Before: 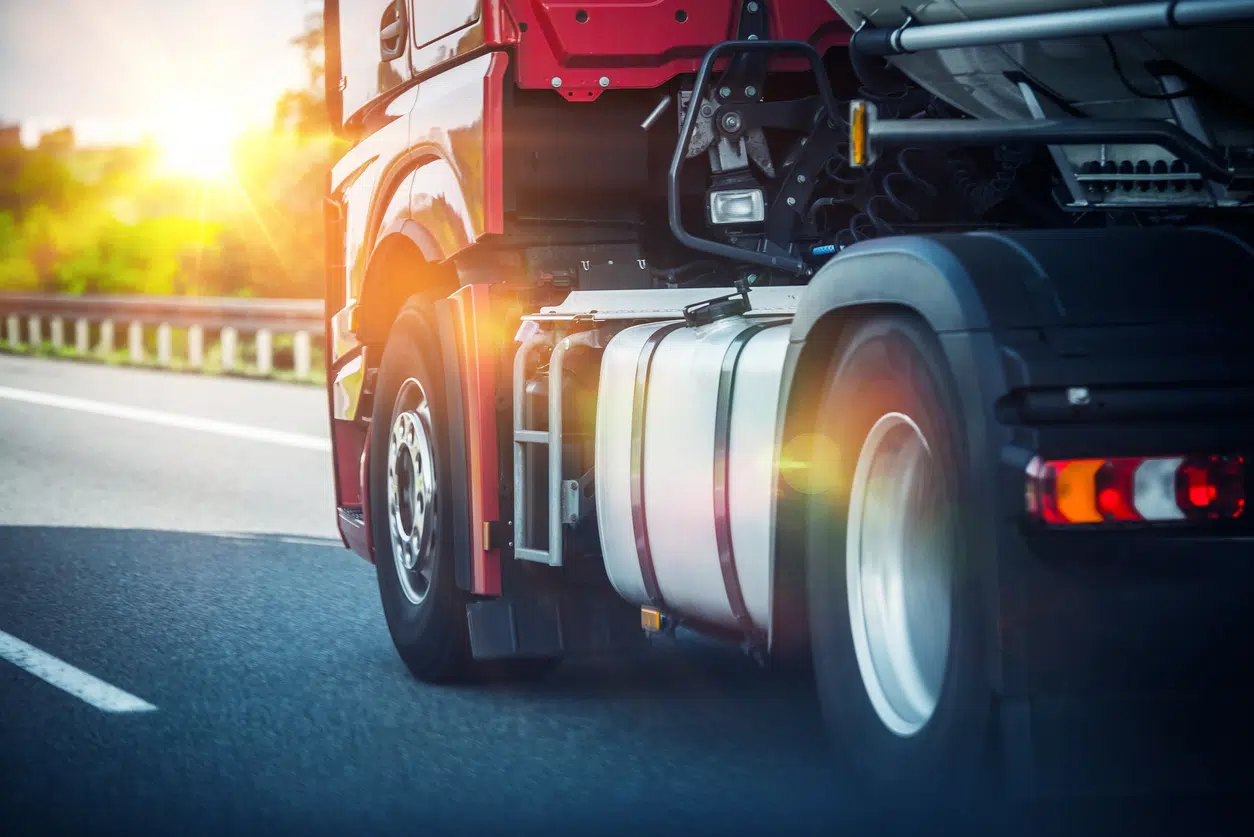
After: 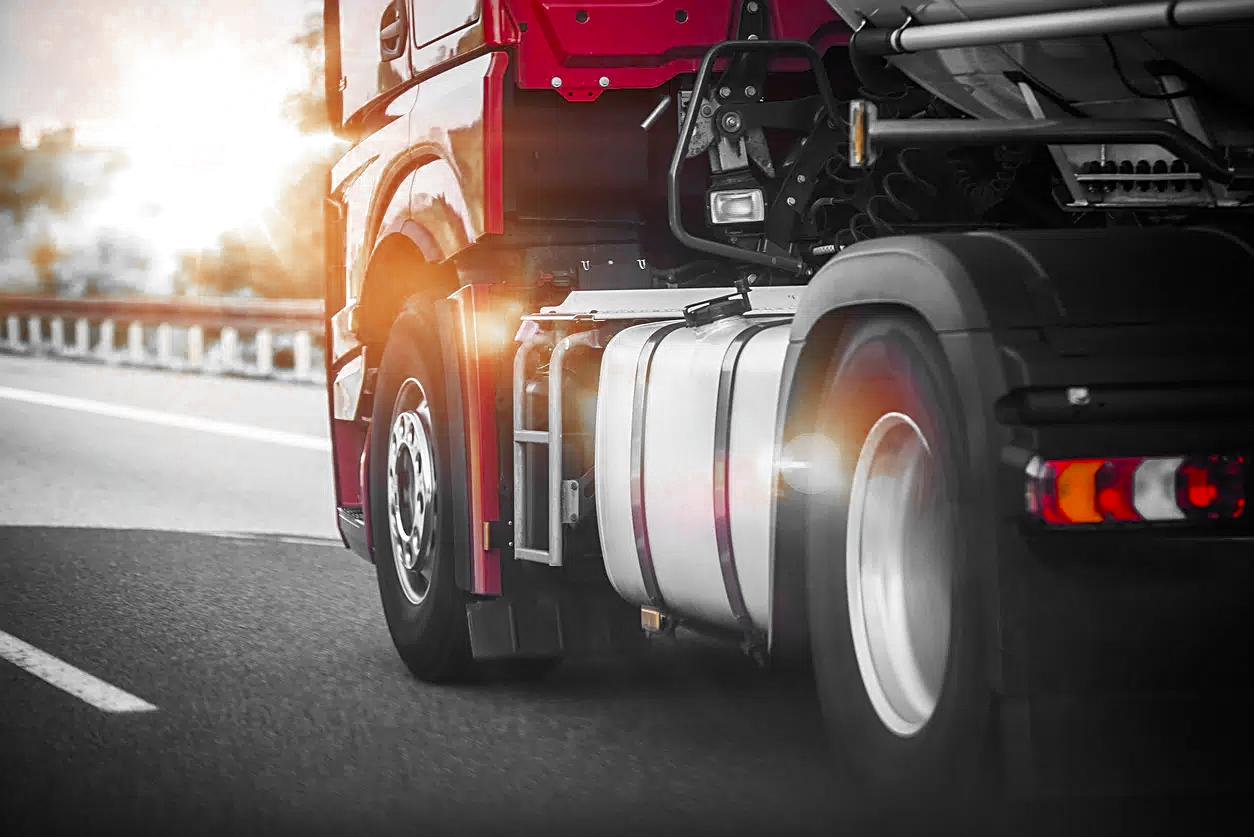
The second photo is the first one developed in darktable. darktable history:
color zones: curves: ch0 [(0, 0.497) (0.096, 0.361) (0.221, 0.538) (0.429, 0.5) (0.571, 0.5) (0.714, 0.5) (0.857, 0.5) (1, 0.497)]; ch1 [(0, 0.5) (0.143, 0.5) (0.257, -0.002) (0.429, 0.04) (0.571, -0.001) (0.714, -0.015) (0.857, 0.024) (1, 0.5)]
sharpen: on, module defaults
